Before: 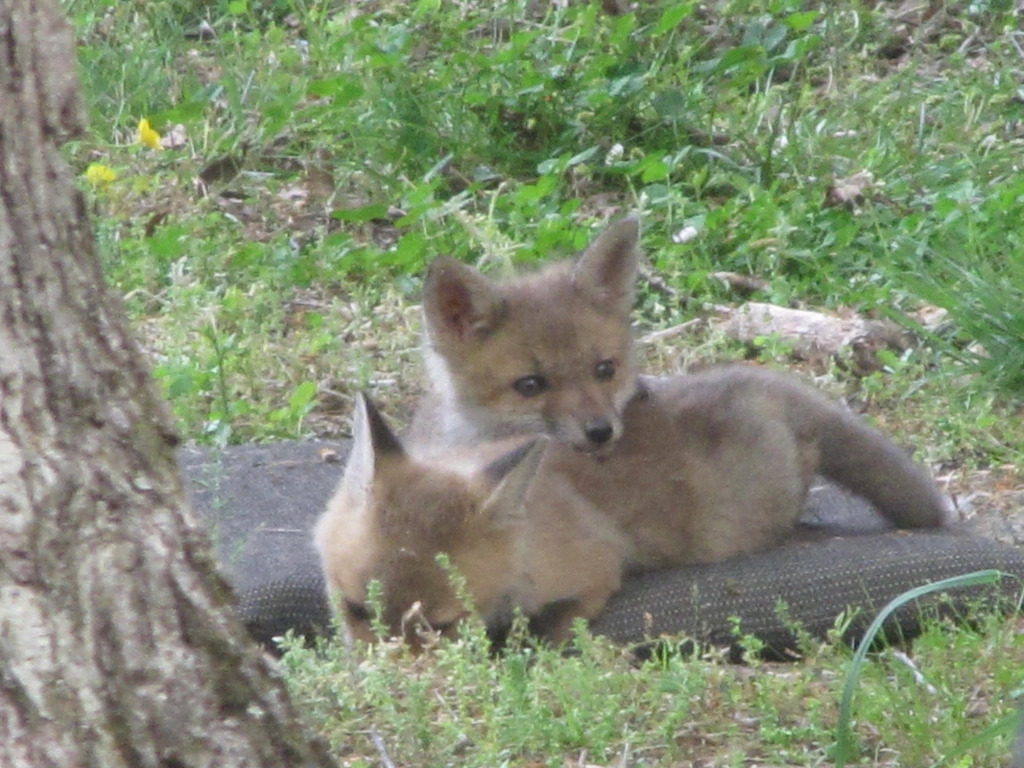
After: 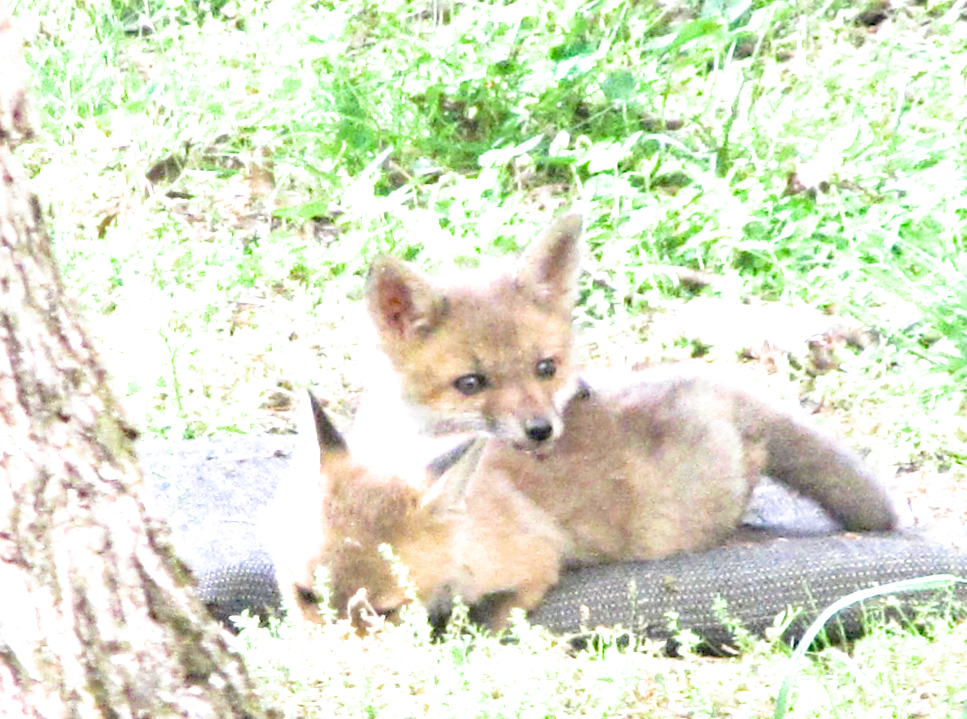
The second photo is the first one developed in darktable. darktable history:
exposure: black level correction 0.005, exposure 2.084 EV, compensate highlight preservation false
filmic rgb: black relative exposure -12.8 EV, white relative exposure 2.8 EV, threshold 3 EV, target black luminance 0%, hardness 8.54, latitude 70.41%, contrast 1.133, shadows ↔ highlights balance -0.395%, color science v4 (2020), enable highlight reconstruction true
rotate and perspective: rotation 0.062°, lens shift (vertical) 0.115, lens shift (horizontal) -0.133, crop left 0.047, crop right 0.94, crop top 0.061, crop bottom 0.94
haze removal: strength 0.29, distance 0.25, compatibility mode true, adaptive false
